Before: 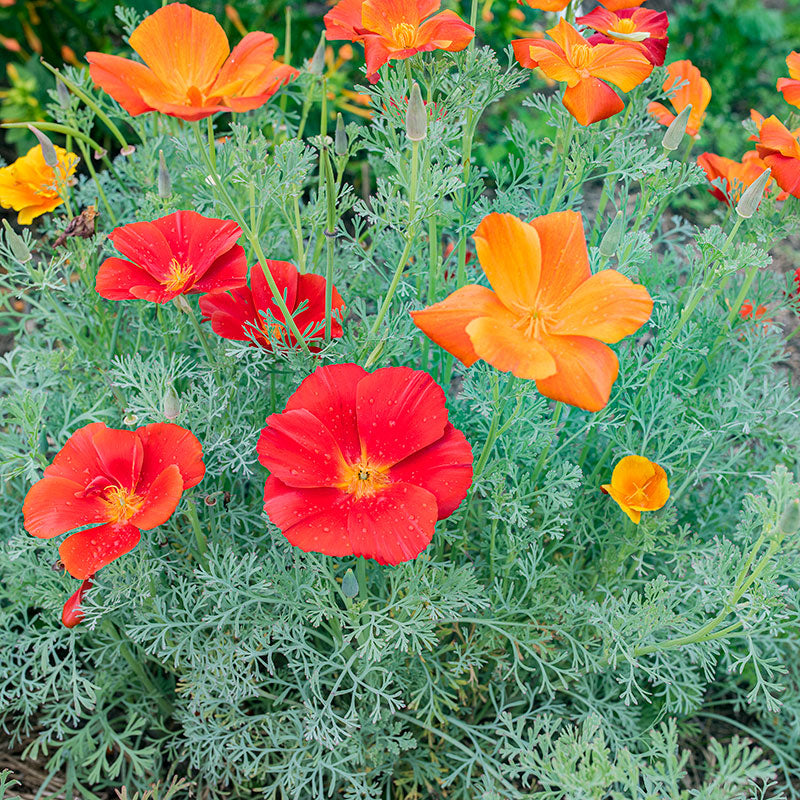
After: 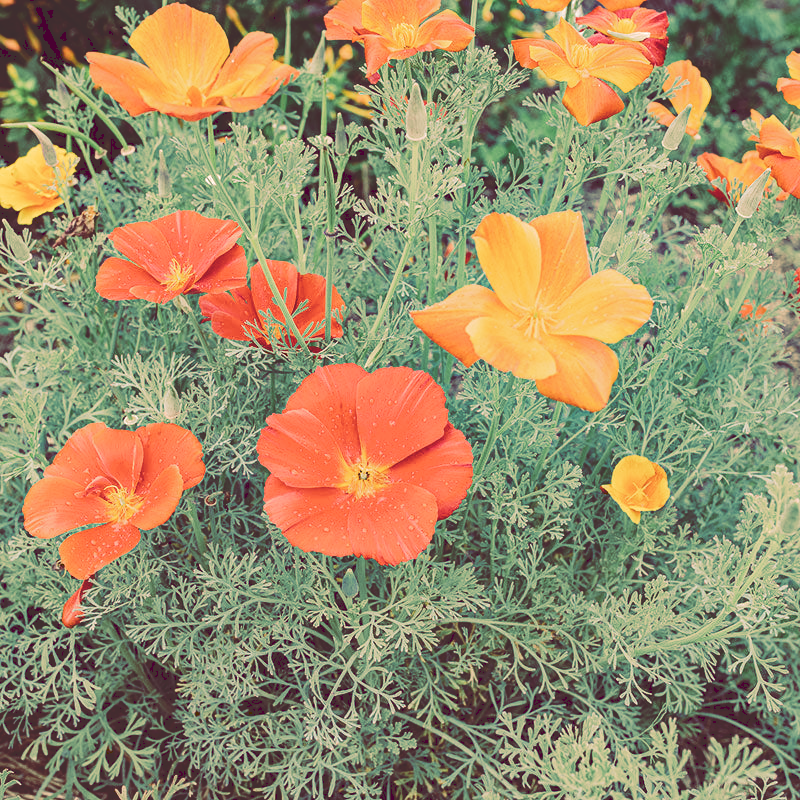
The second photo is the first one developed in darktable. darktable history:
tone curve: curves: ch0 [(0, 0) (0.003, 0.19) (0.011, 0.192) (0.025, 0.192) (0.044, 0.194) (0.069, 0.196) (0.1, 0.197) (0.136, 0.198) (0.177, 0.216) (0.224, 0.236) (0.277, 0.269) (0.335, 0.331) (0.399, 0.418) (0.468, 0.515) (0.543, 0.621) (0.623, 0.725) (0.709, 0.804) (0.801, 0.859) (0.898, 0.913) (1, 1)], preserve colors none
color look up table: target L [95.78, 91.33, 91.92, 78.11, 82.48, 75.69, 67.04, 67.15, 65.07, 53.24, 51.45, 40.03, 40.12, 18.4, 201.39, 104.93, 77.14, 72.49, 69.03, 61.19, 63.88, 57.74, 58.4, 53.88, 48.77, 38.22, 12.75, 9.787, 87.62, 85.2, 84.35, 77.57, 81.19, 69.52, 57.58, 58.46, 45.33, 47.75, 32.39, 30.64, 28.41, 17.2, 10.18, 63.07, 66.14, 54.06, 46.26, 46.88, 11.08], target a [4.4, 13.96, -2.534, -35.8, -22.19, -15.42, -32.4, -9.38, -19.86, -21.18, -26.78, -8.863, -9.428, 27.75, 0, 0, 27.05, 13.06, 33.4, 9.53, 44.92, 1.079, 48.12, 42.33, 26.16, 21.15, 50.91, 45.28, 26.6, 26.17, 30.91, 25.48, 32.46, 39.46, 19.56, 52.62, 44.27, 33.87, 9.578, 27.77, 40.46, 63.42, 46.34, -16.52, -12.82, -22.63, 5.981, 1.552, 47.44], target b [54.62, 40.45, 53.38, 21.73, 35.73, 30.82, 25.69, 20.97, 34.39, 4.528, 19.26, 17.9, -0.463, 30.9, -0.001, -0.003, 34.17, 22.35, 44.61, 48.2, 21.03, 19.25, 46.69, 33.37, 16.38, 35.34, 21.2, 16.08, 30.87, 33.31, 24.87, 20.99, 21.59, 4.102, 7.11, 10.08, -33.21, -8.924, 0.257, -30.36, -5.347, -44, 7.433, -9.417, 7.41, -15.3, -36.31, -17.4, -10.74], num patches 49
